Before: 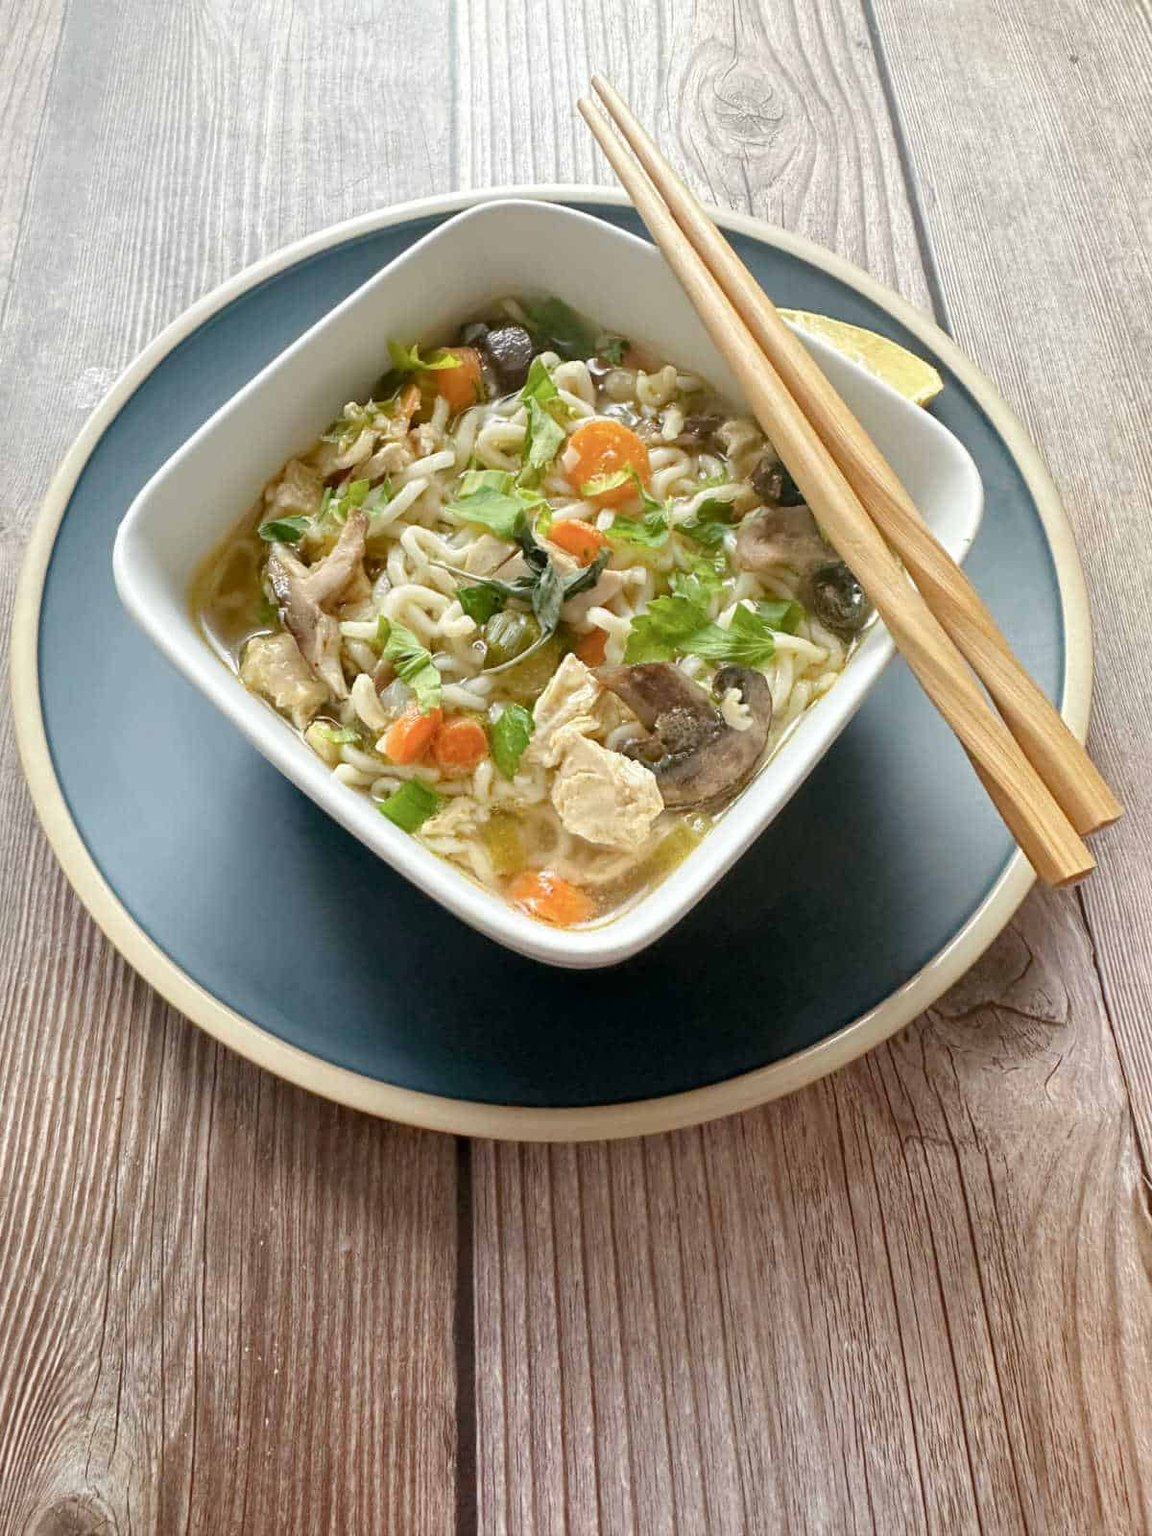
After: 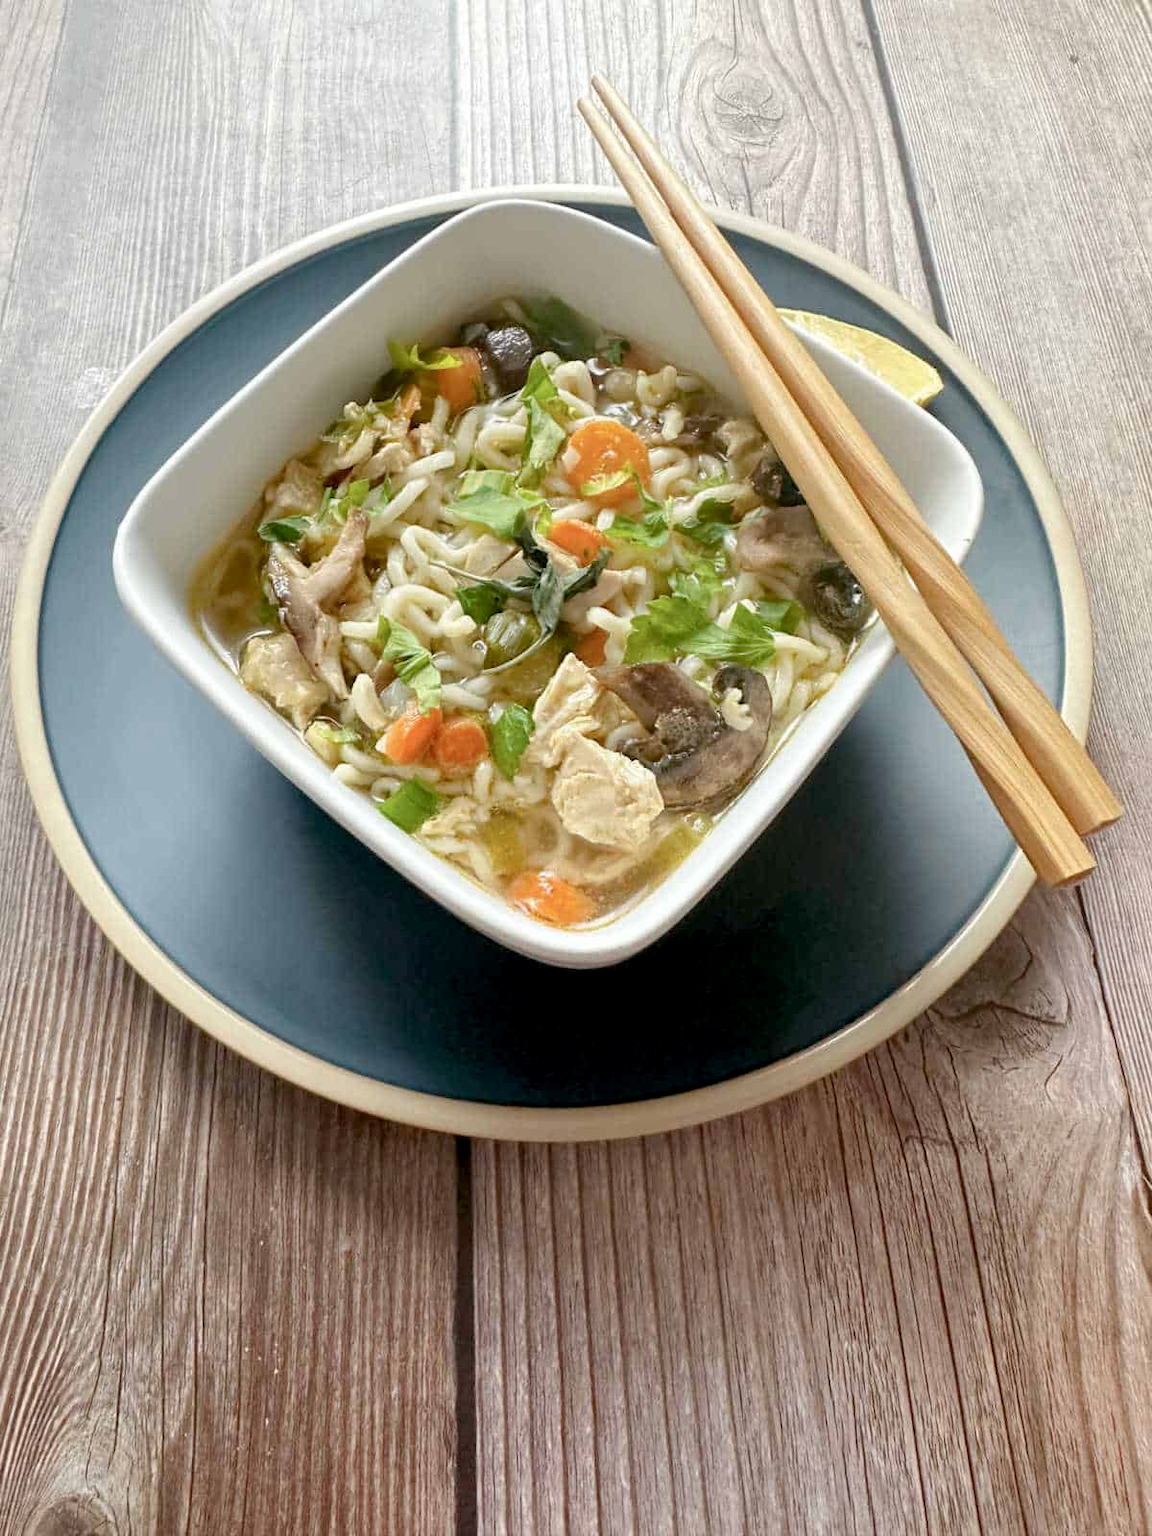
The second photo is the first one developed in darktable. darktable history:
color balance rgb: linear chroma grading › shadows -3%, linear chroma grading › highlights -4%
exposure: black level correction 0.005, exposure 0.001 EV, compensate highlight preservation false
